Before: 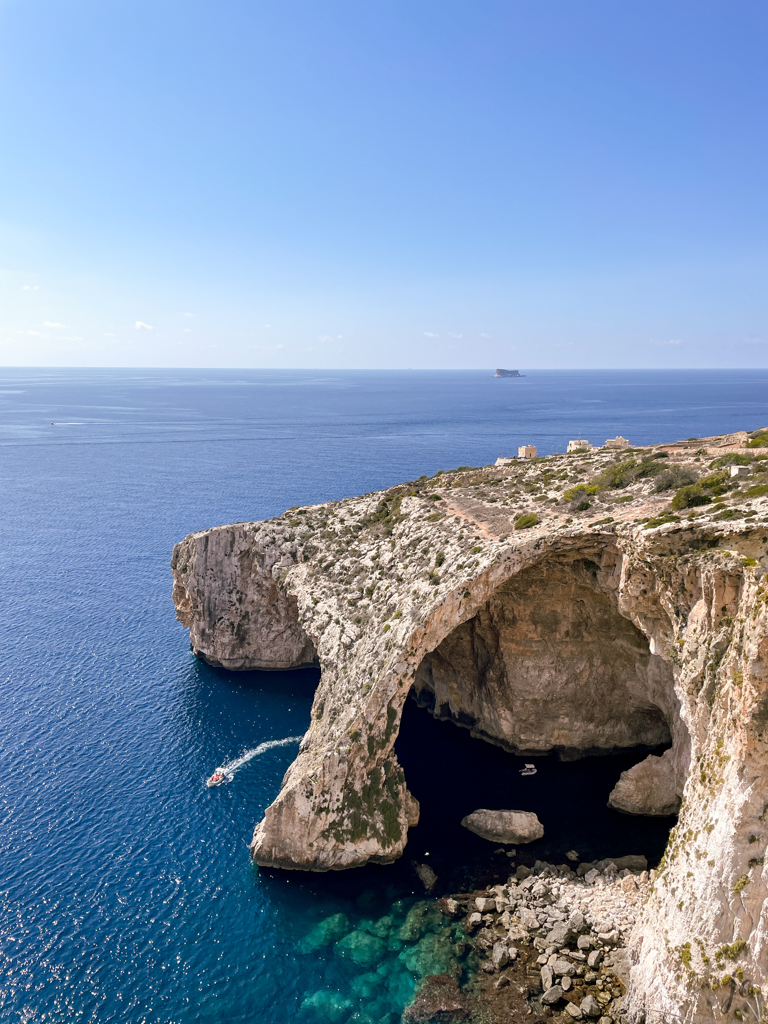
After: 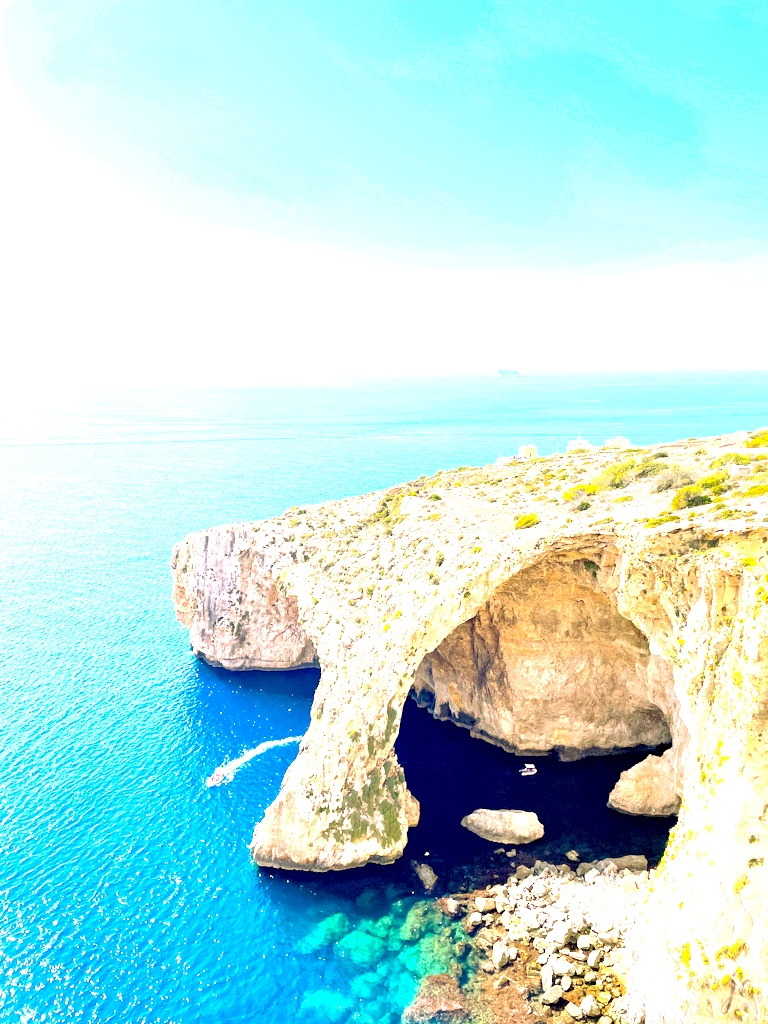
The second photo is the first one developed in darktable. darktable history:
exposure: black level correction 0.001, exposure 2.607 EV, compensate exposure bias true, compensate highlight preservation false
contrast brightness saturation: contrast 0.07, brightness 0.18, saturation 0.4
